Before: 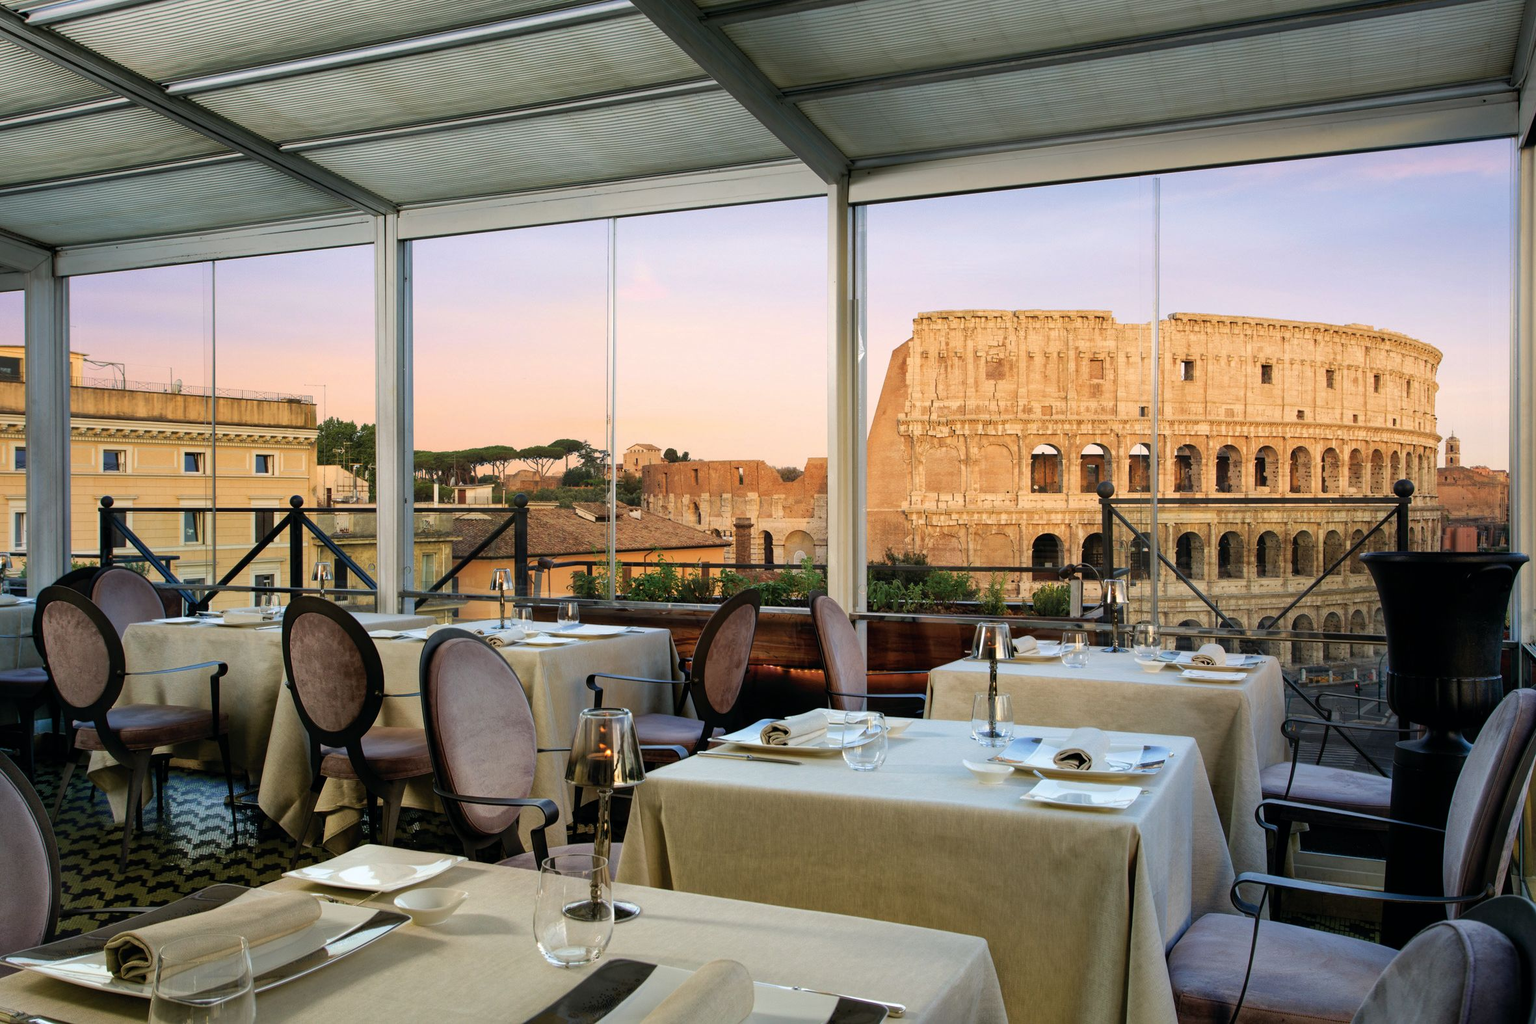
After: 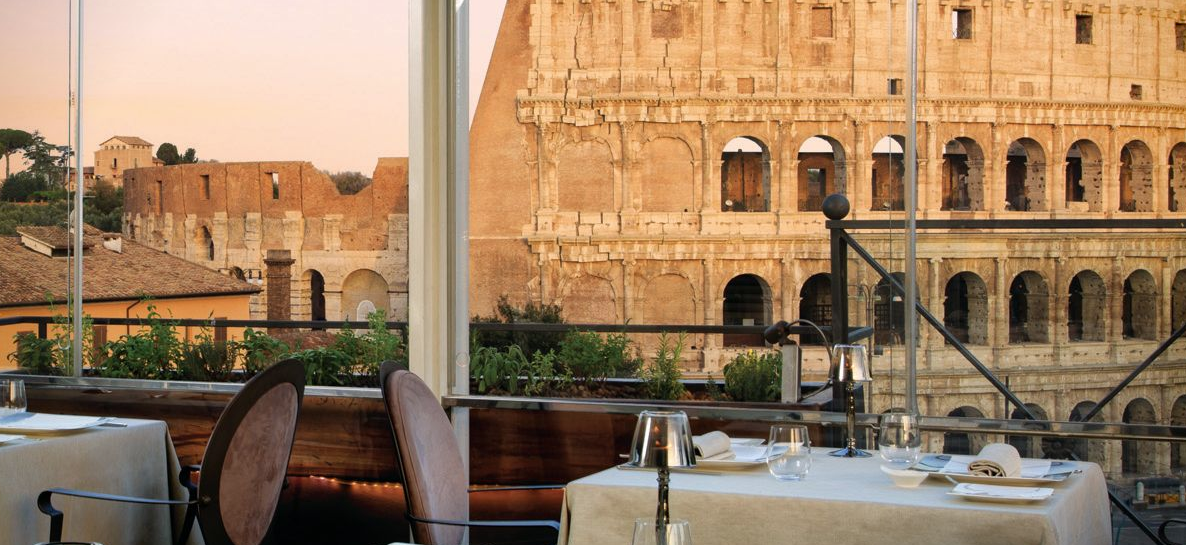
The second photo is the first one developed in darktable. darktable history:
contrast brightness saturation: saturation -0.05
crop: left 36.607%, top 34.735%, right 13.146%, bottom 30.611%
vignetting: fall-off start 88.53%, fall-off radius 44.2%, saturation 0.376, width/height ratio 1.161
